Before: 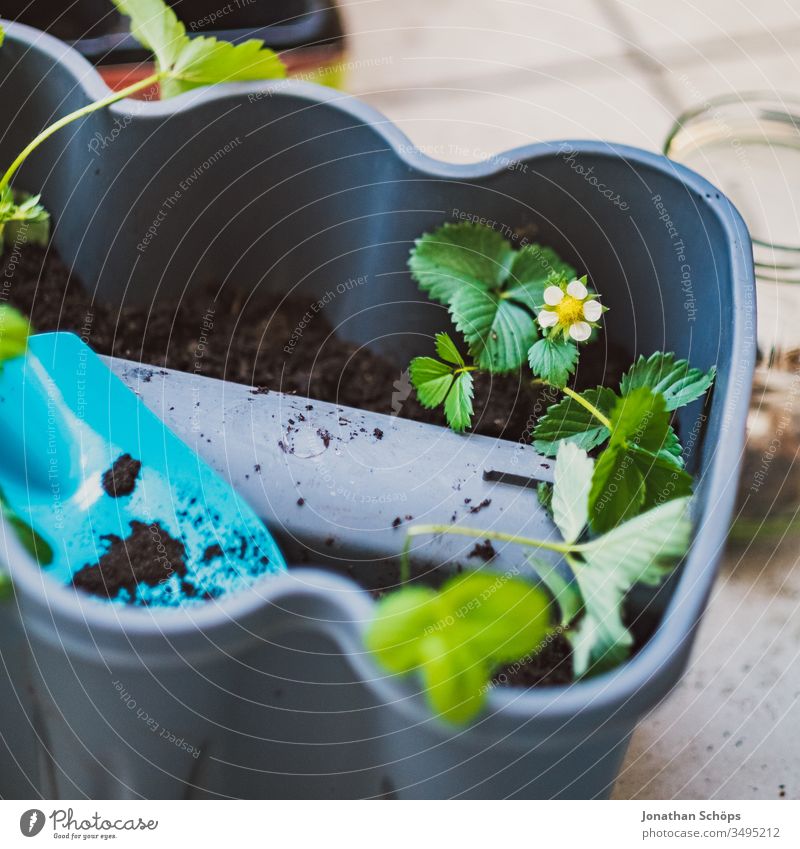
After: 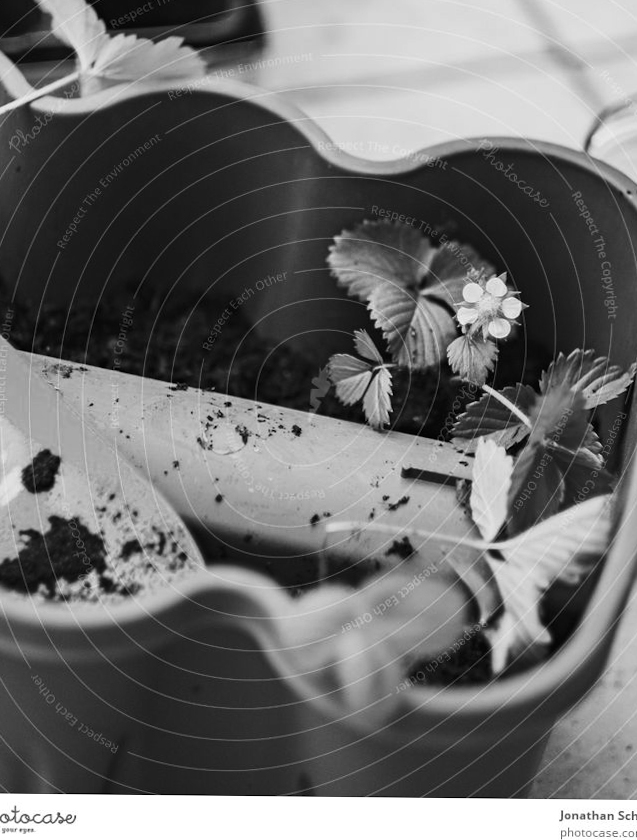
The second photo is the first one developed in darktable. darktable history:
crop and rotate: left 9.597%, right 10.195%
rotate and perspective: rotation 0.192°, lens shift (horizontal) -0.015, crop left 0.005, crop right 0.996, crop top 0.006, crop bottom 0.99
contrast brightness saturation: contrast 0.12, brightness -0.12, saturation 0.2
monochrome: on, module defaults
